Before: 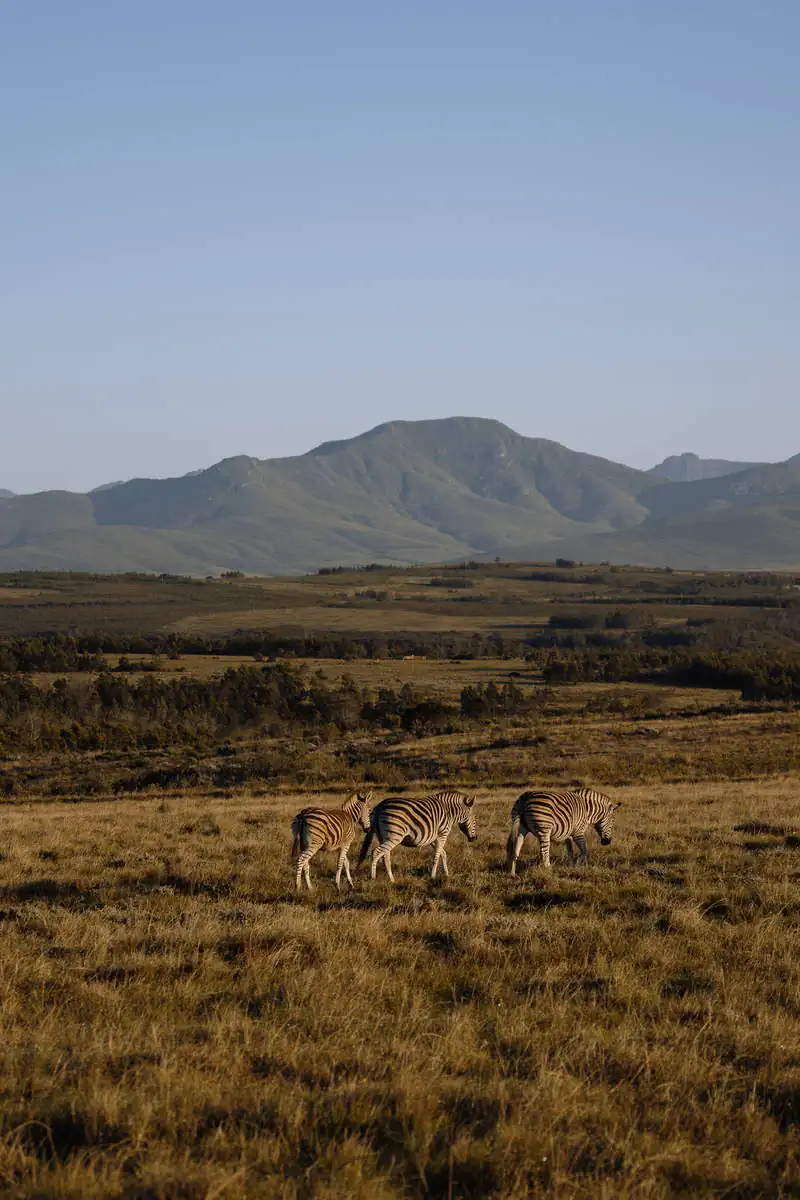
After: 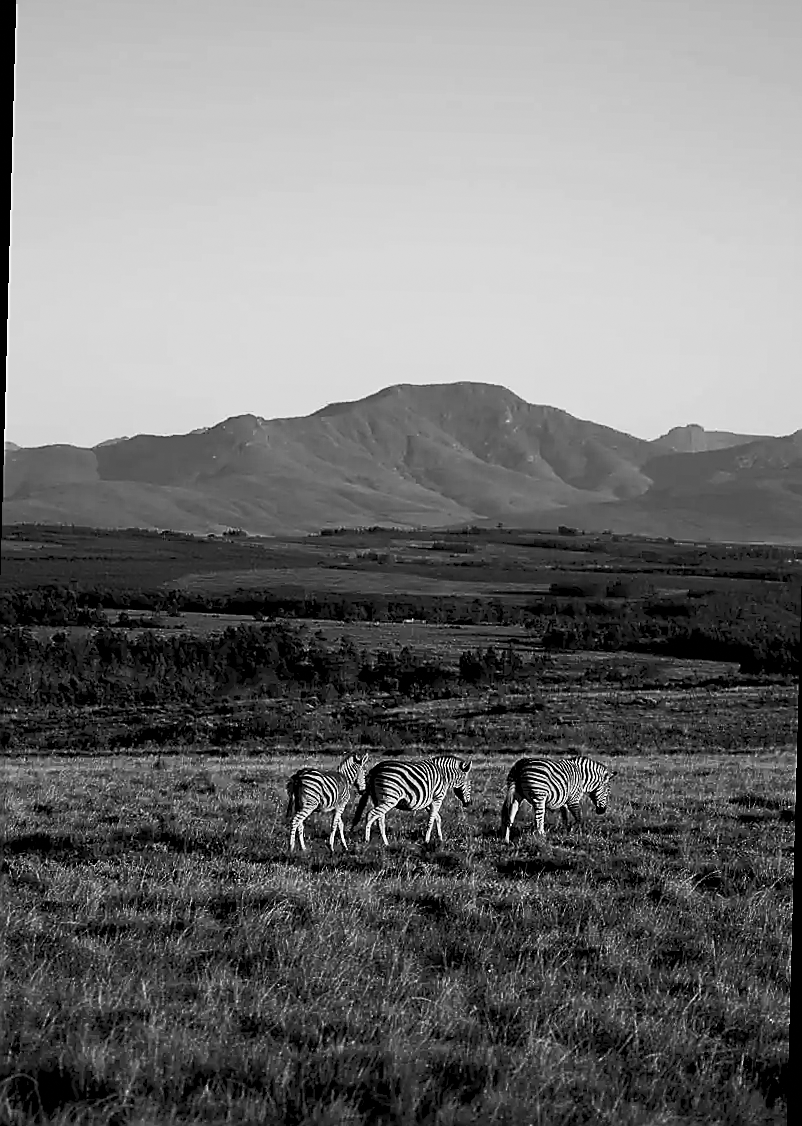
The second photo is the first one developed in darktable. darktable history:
rotate and perspective: rotation 1.57°, crop left 0.018, crop right 0.982, crop top 0.039, crop bottom 0.961
exposure: black level correction 0.009, exposure -0.637 EV, compensate highlight preservation false
grain: coarseness 0.81 ISO, strength 1.34%, mid-tones bias 0%
sharpen: radius 1.4, amount 1.25, threshold 0.7
contrast brightness saturation: contrast 0.53, brightness 0.47, saturation -1
color contrast: blue-yellow contrast 0.7
